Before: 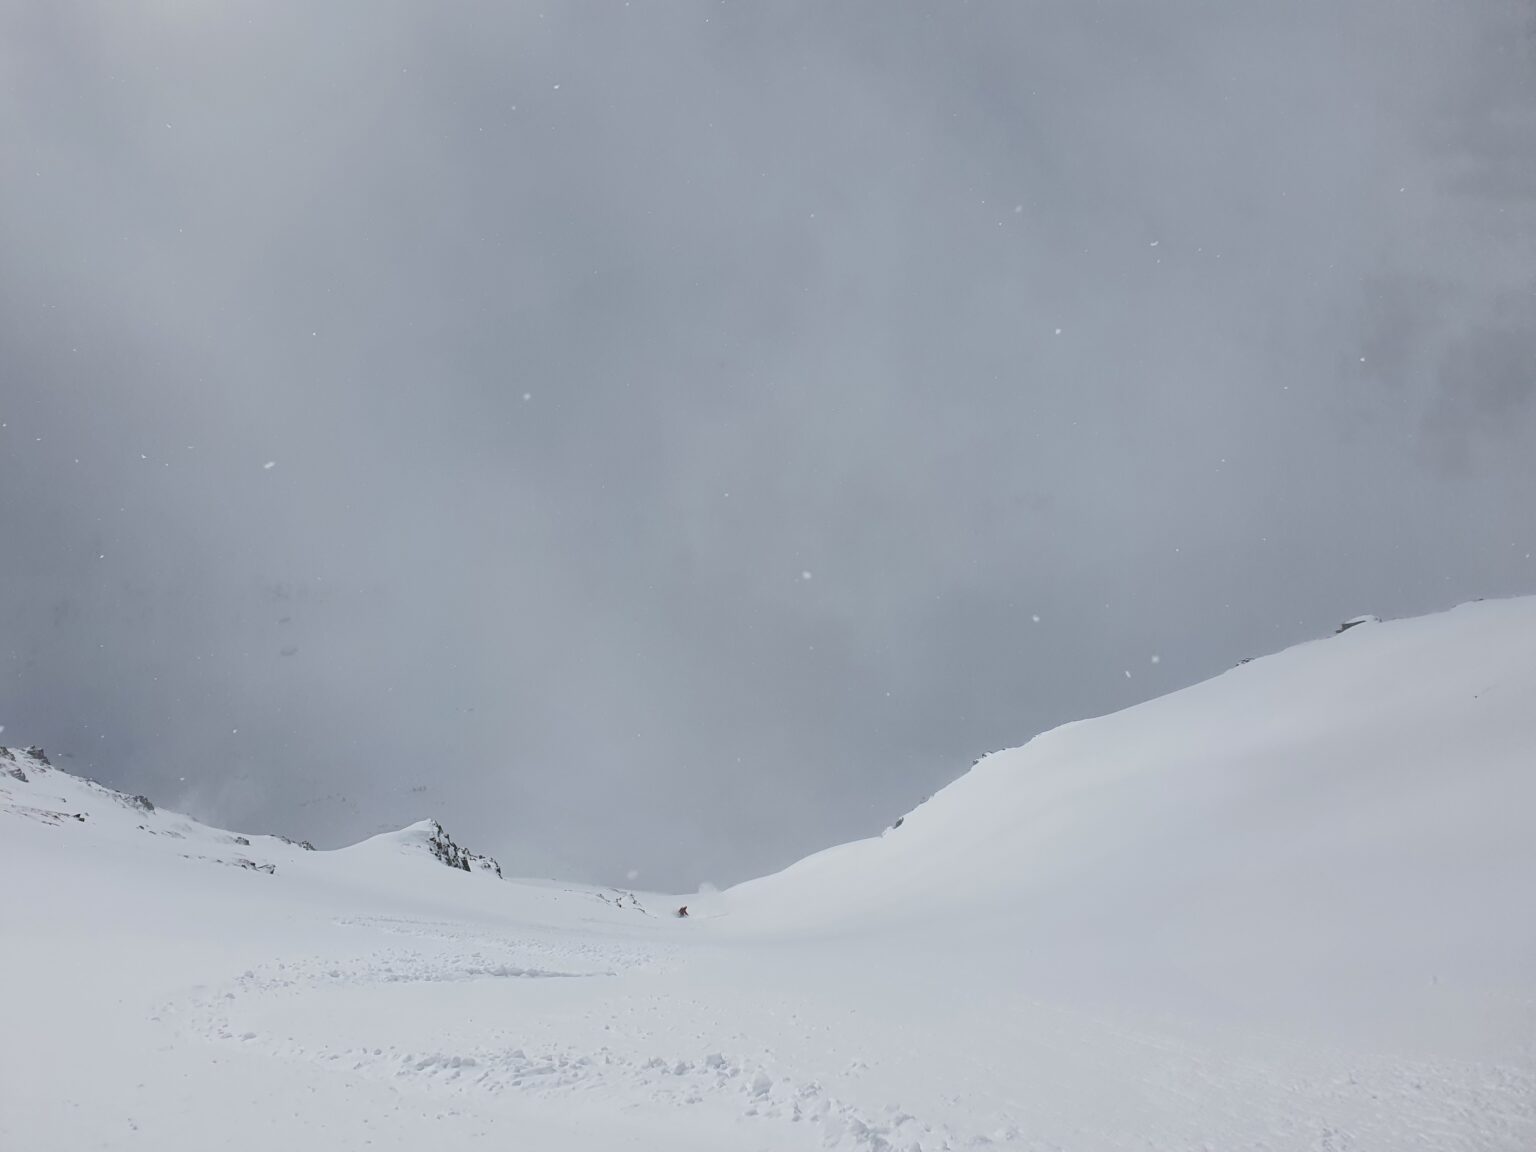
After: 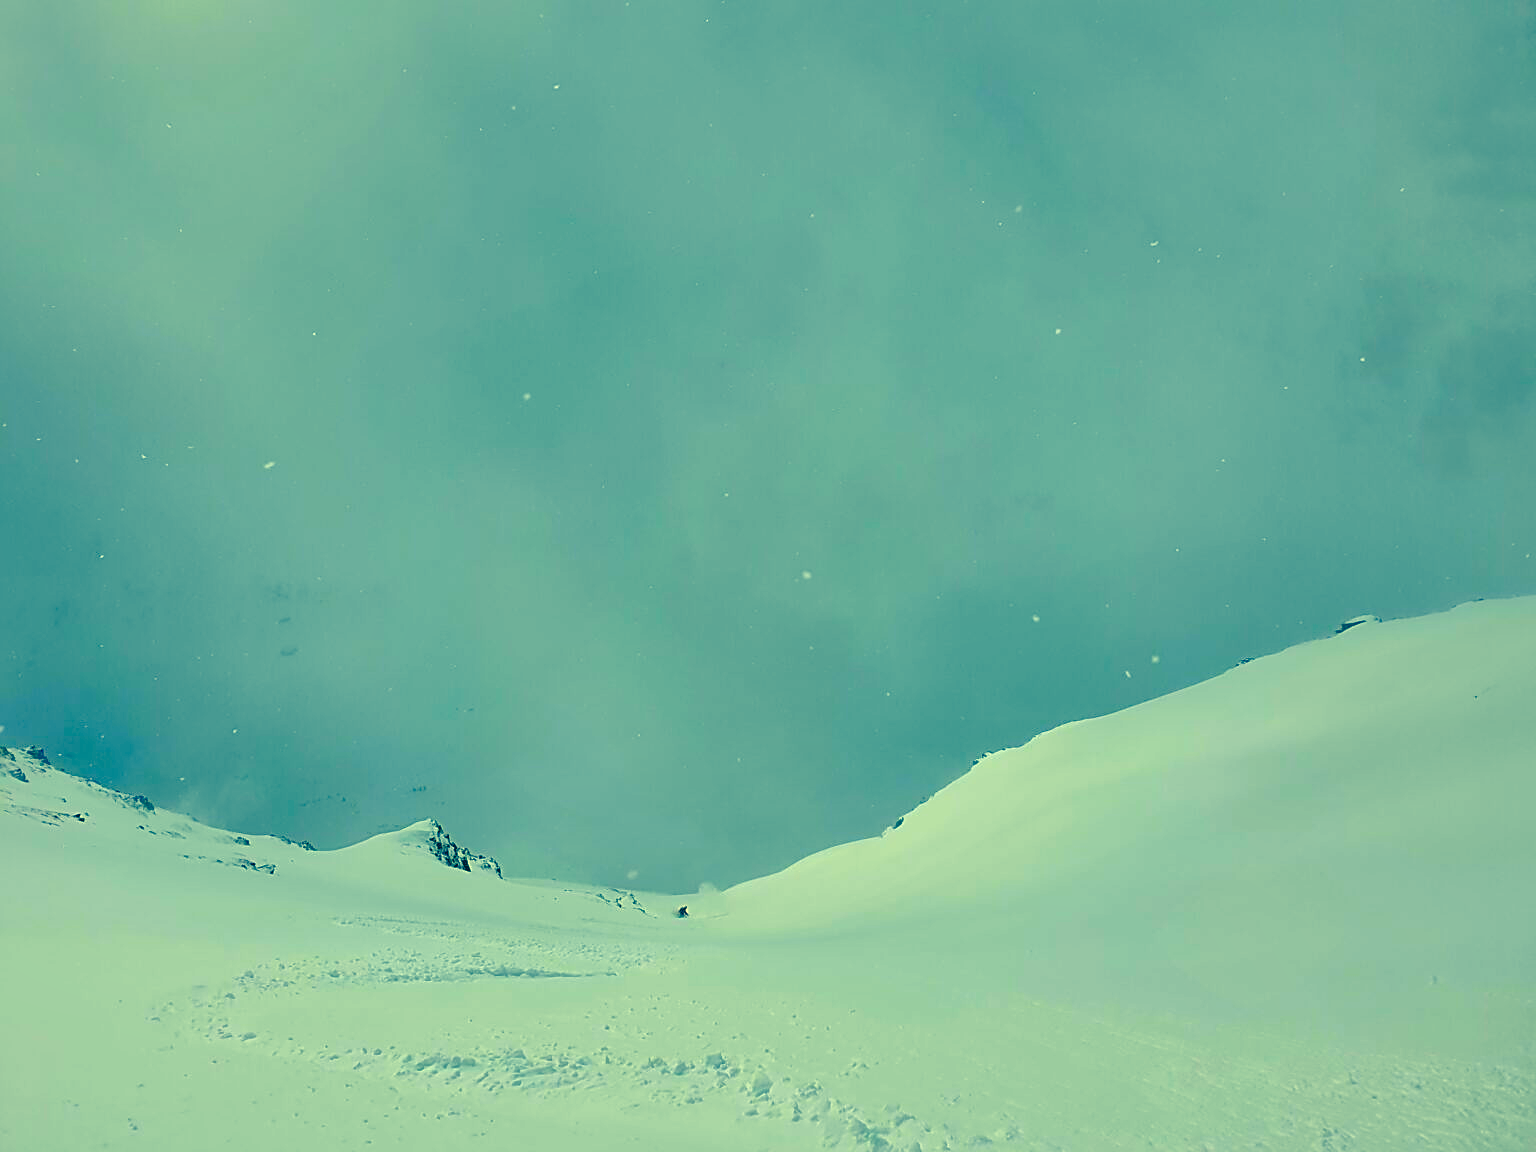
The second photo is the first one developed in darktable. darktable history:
sharpen: on, module defaults
shadows and highlights: on, module defaults
color correction: highlights a* -16.25, highlights b* 39.71, shadows a* -39.78, shadows b* -26.95
color balance rgb: perceptual saturation grading › global saturation 20%, perceptual saturation grading › highlights -13.953%, perceptual saturation grading › shadows 49.517%, global vibrance 50.491%
exposure: black level correction 0.031, exposure 0.327 EV, compensate highlight preservation false
